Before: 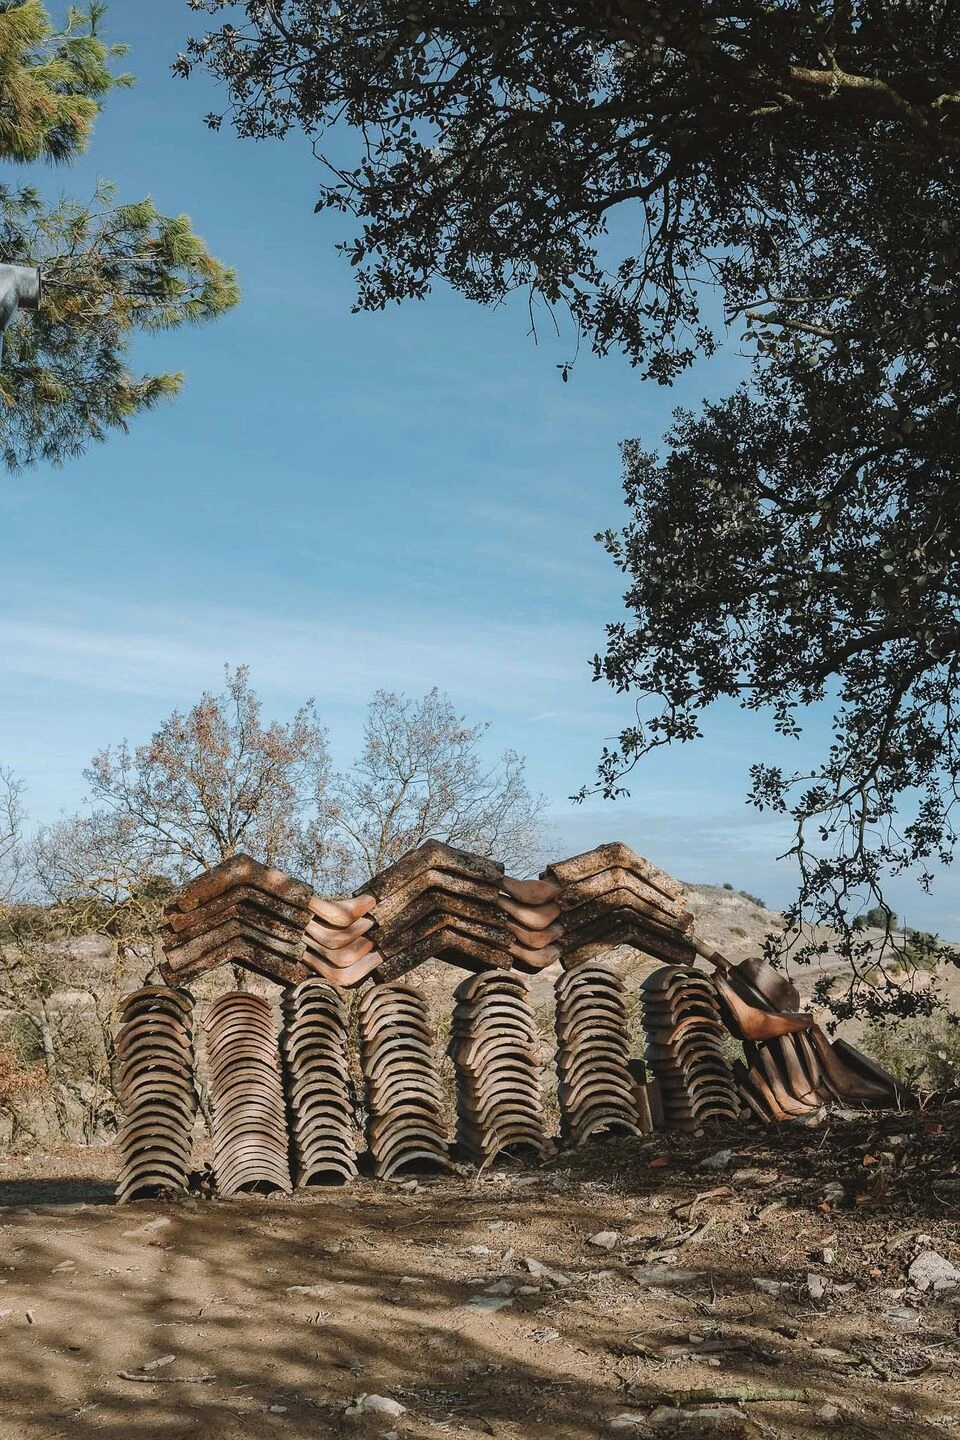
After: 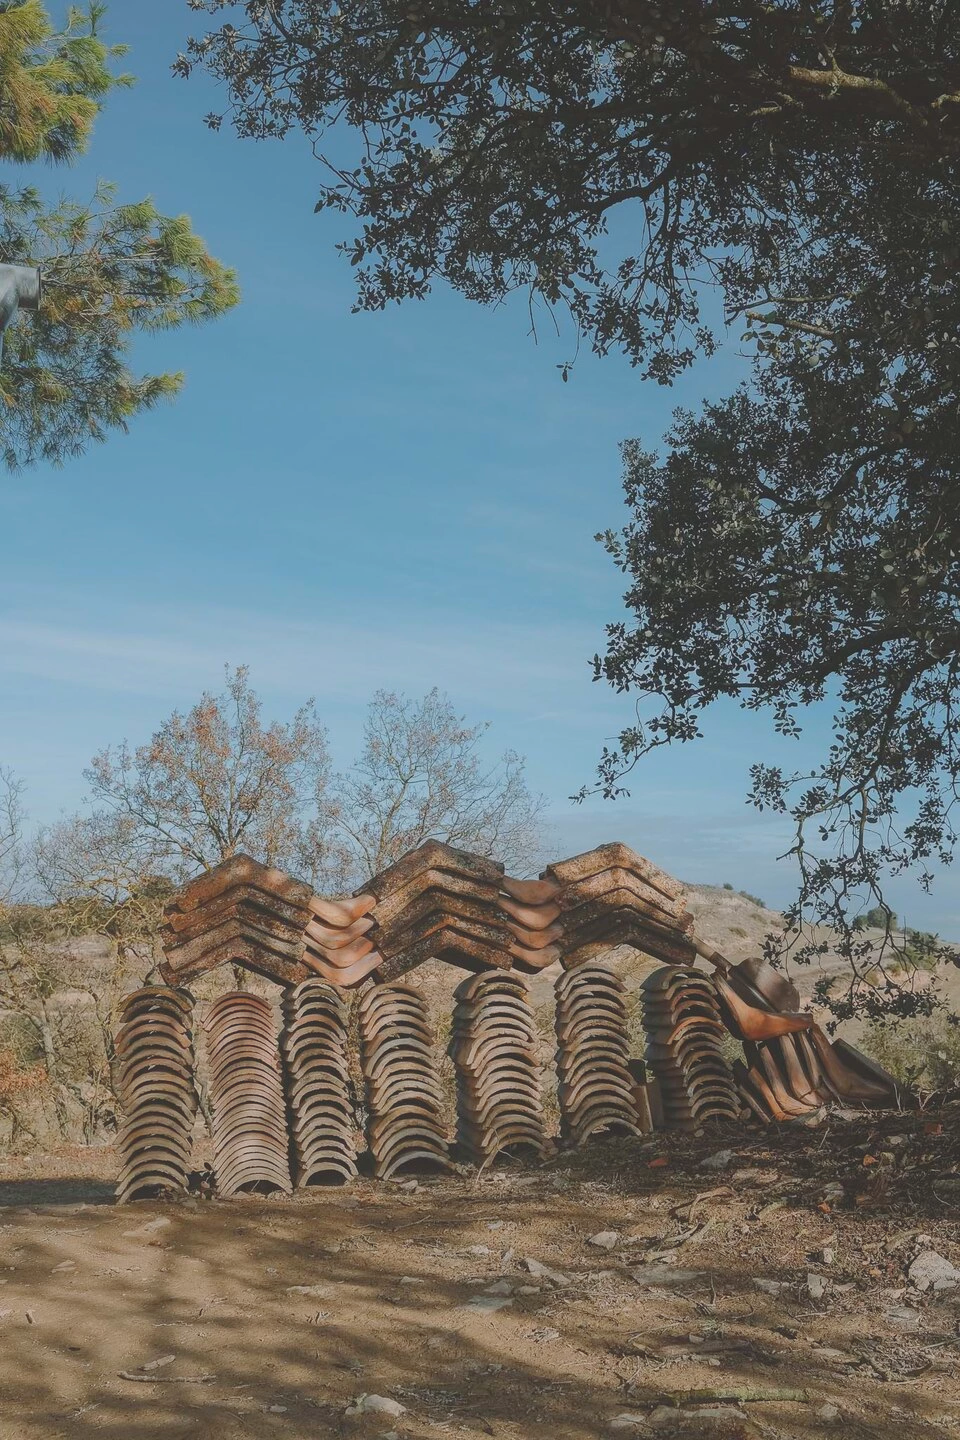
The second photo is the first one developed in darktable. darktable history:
contrast brightness saturation: contrast -0.28
contrast equalizer: octaves 7, y [[0.6 ×6], [0.55 ×6], [0 ×6], [0 ×6], [0 ×6]], mix -0.3
